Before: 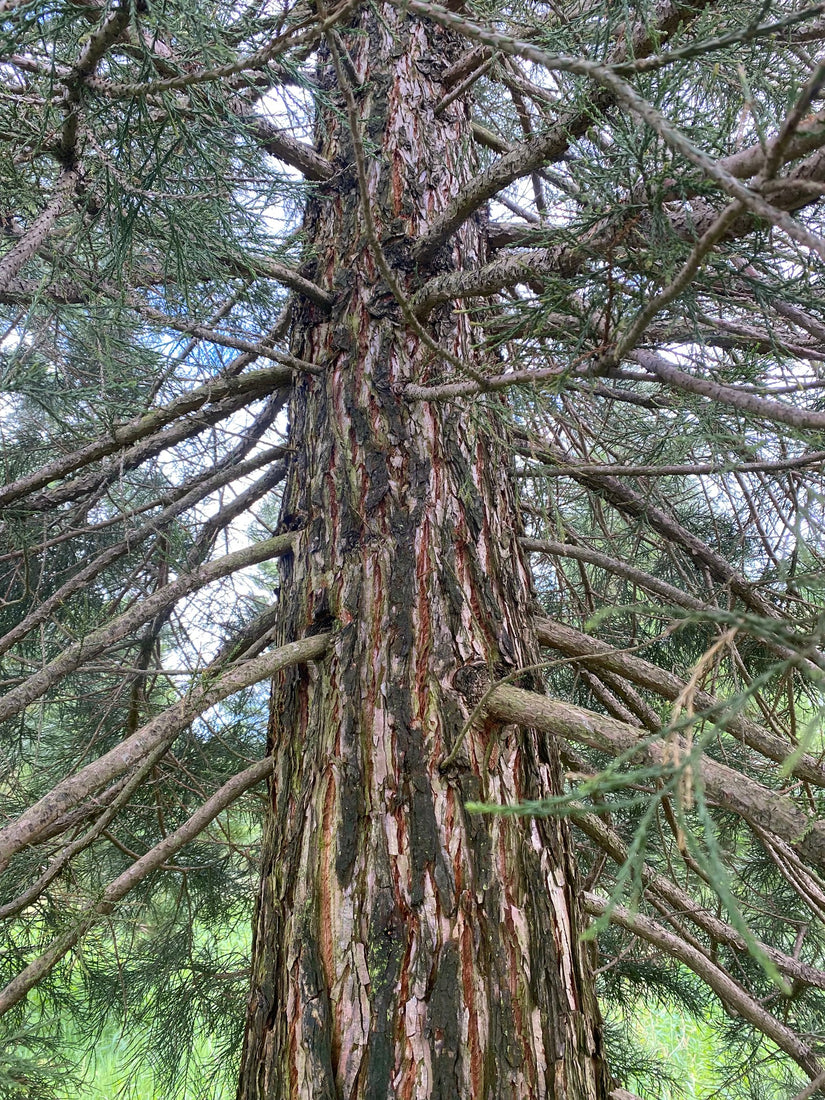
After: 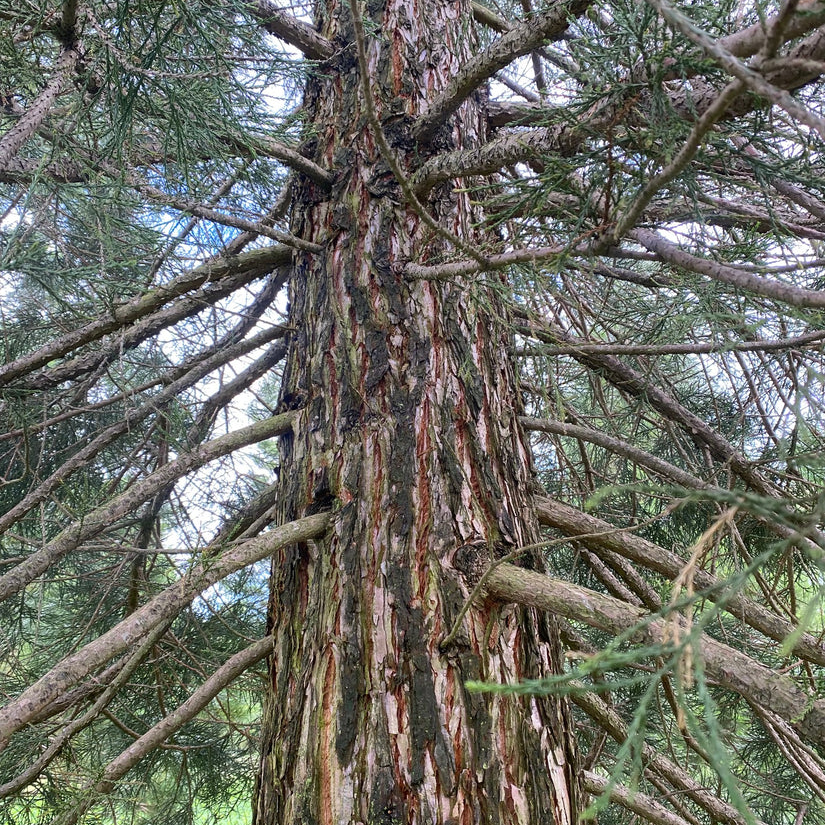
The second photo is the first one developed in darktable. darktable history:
crop: top 11.042%, bottom 13.878%
